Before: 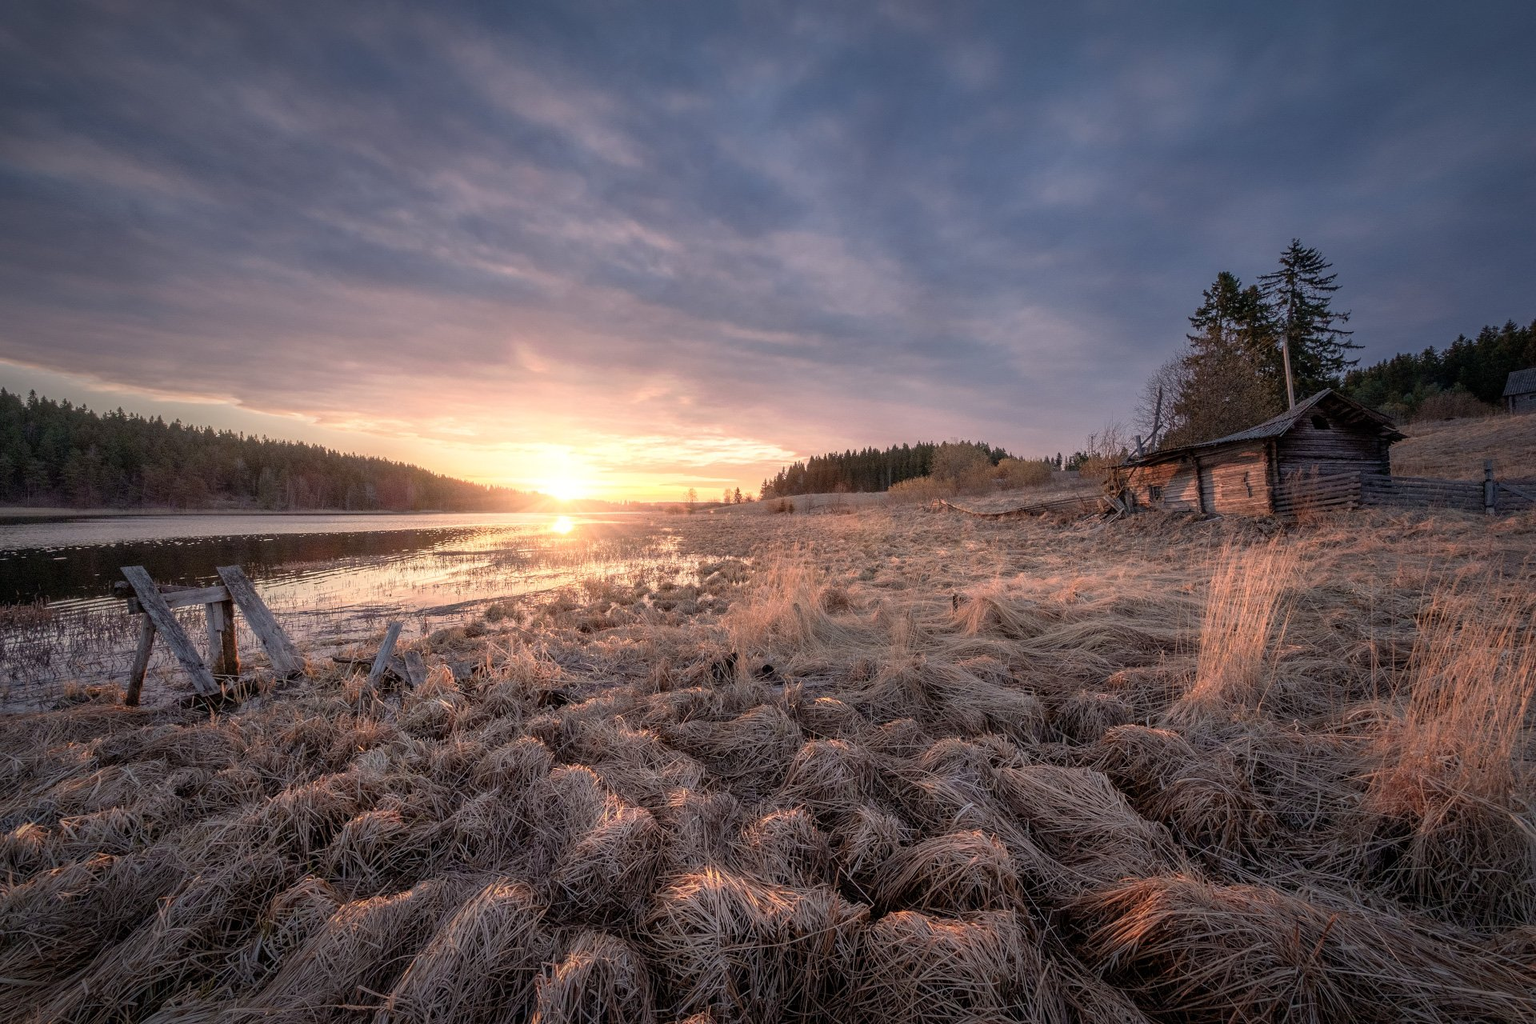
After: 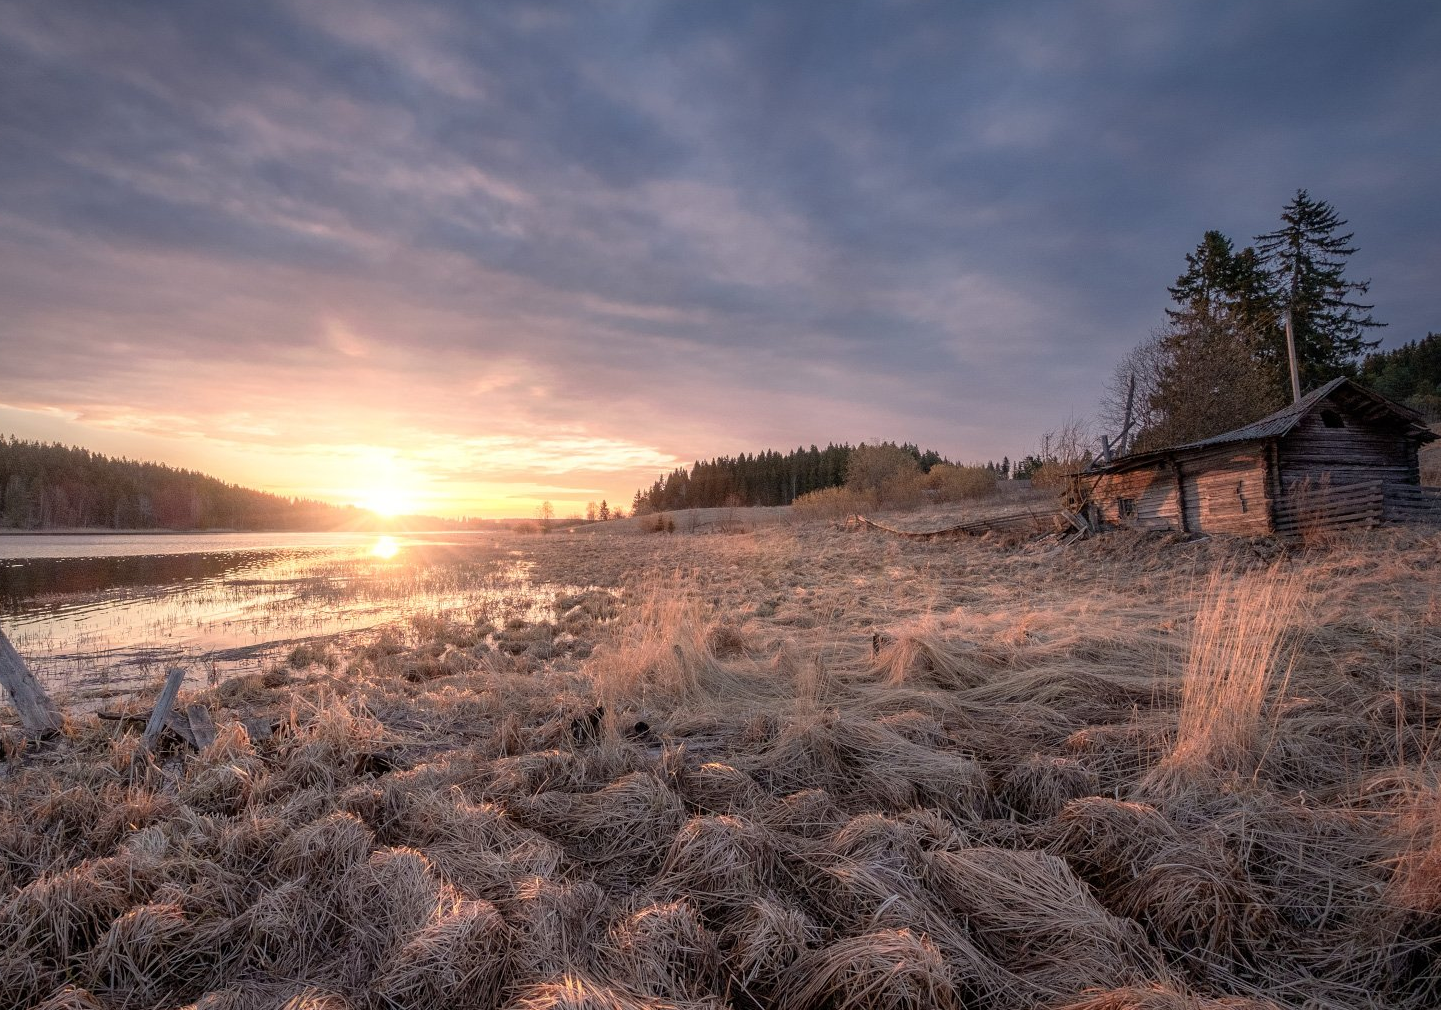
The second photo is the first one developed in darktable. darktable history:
crop: left 16.609%, top 8.541%, right 8.319%, bottom 12.512%
